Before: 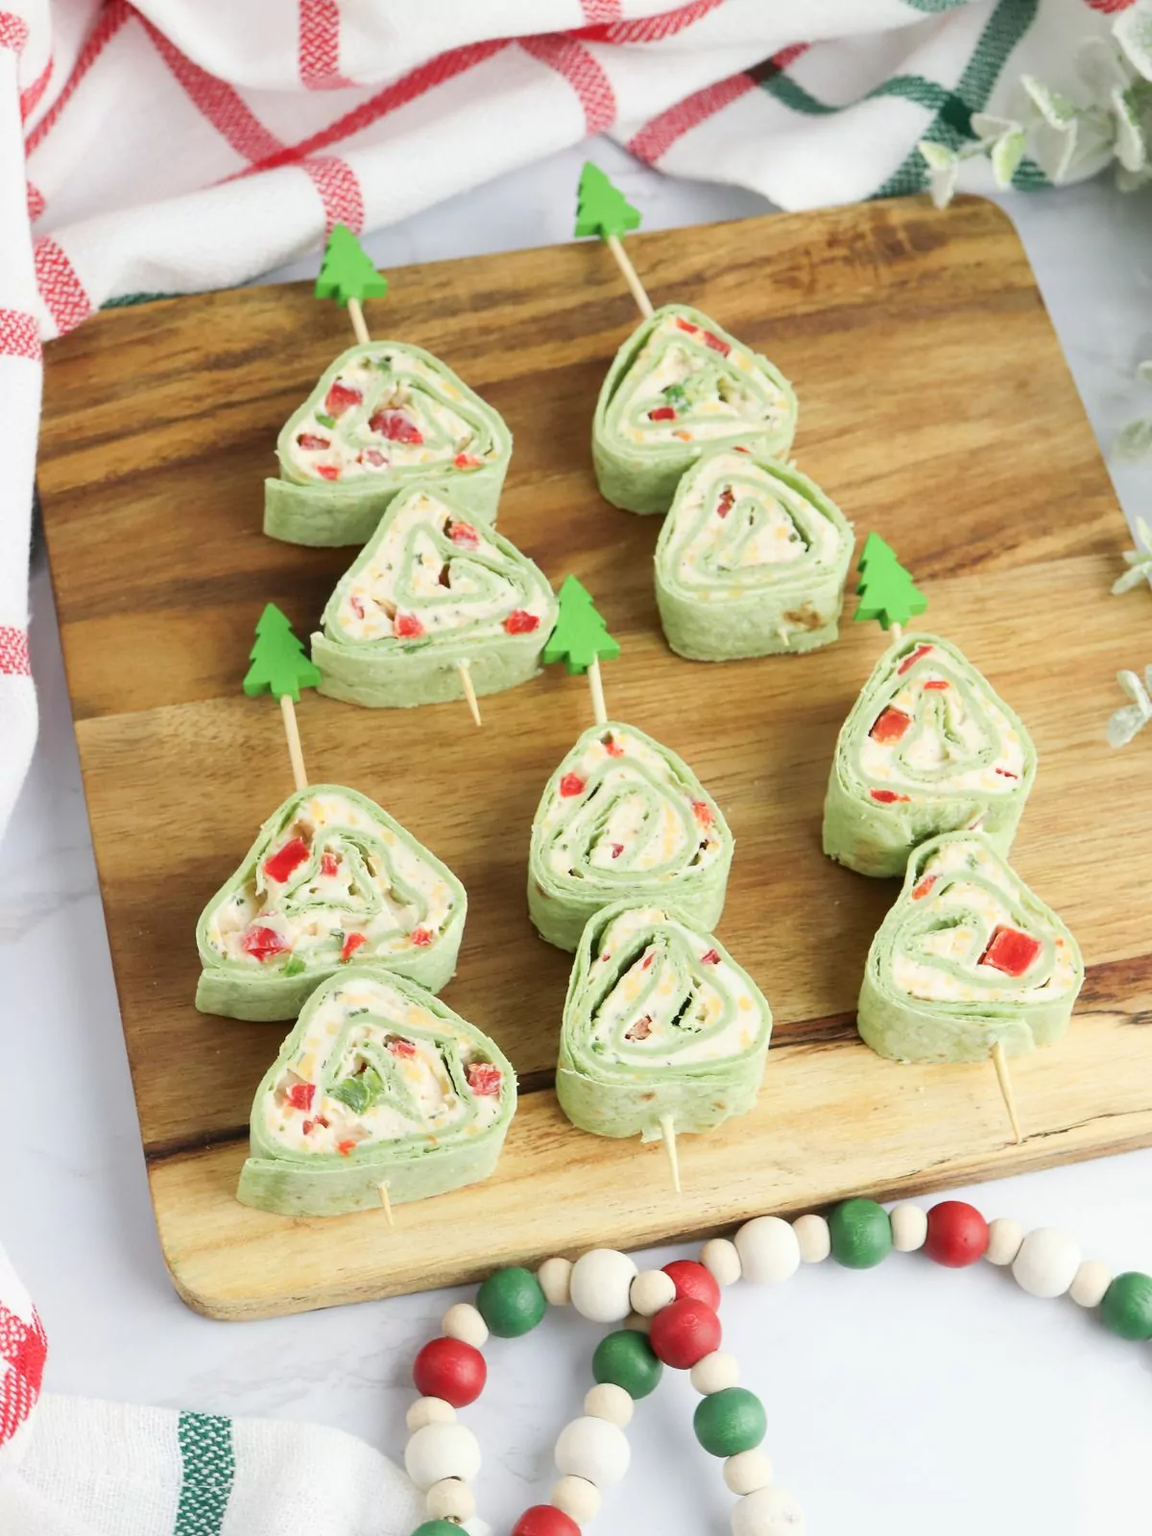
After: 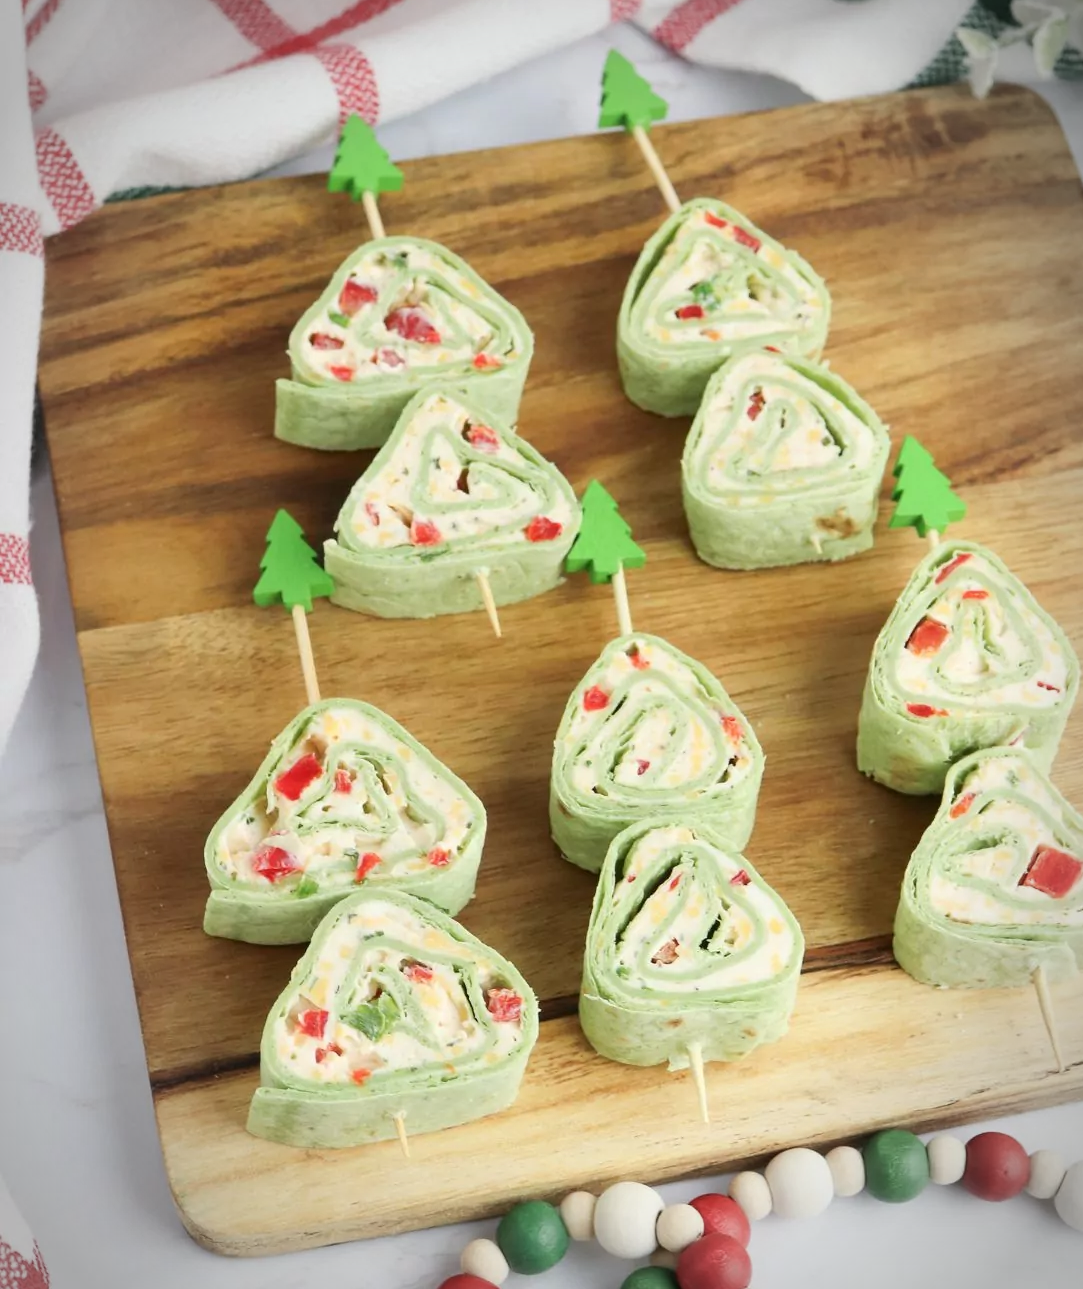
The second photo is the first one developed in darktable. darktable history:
vignetting: automatic ratio true
crop: top 7.49%, right 9.717%, bottom 11.943%
